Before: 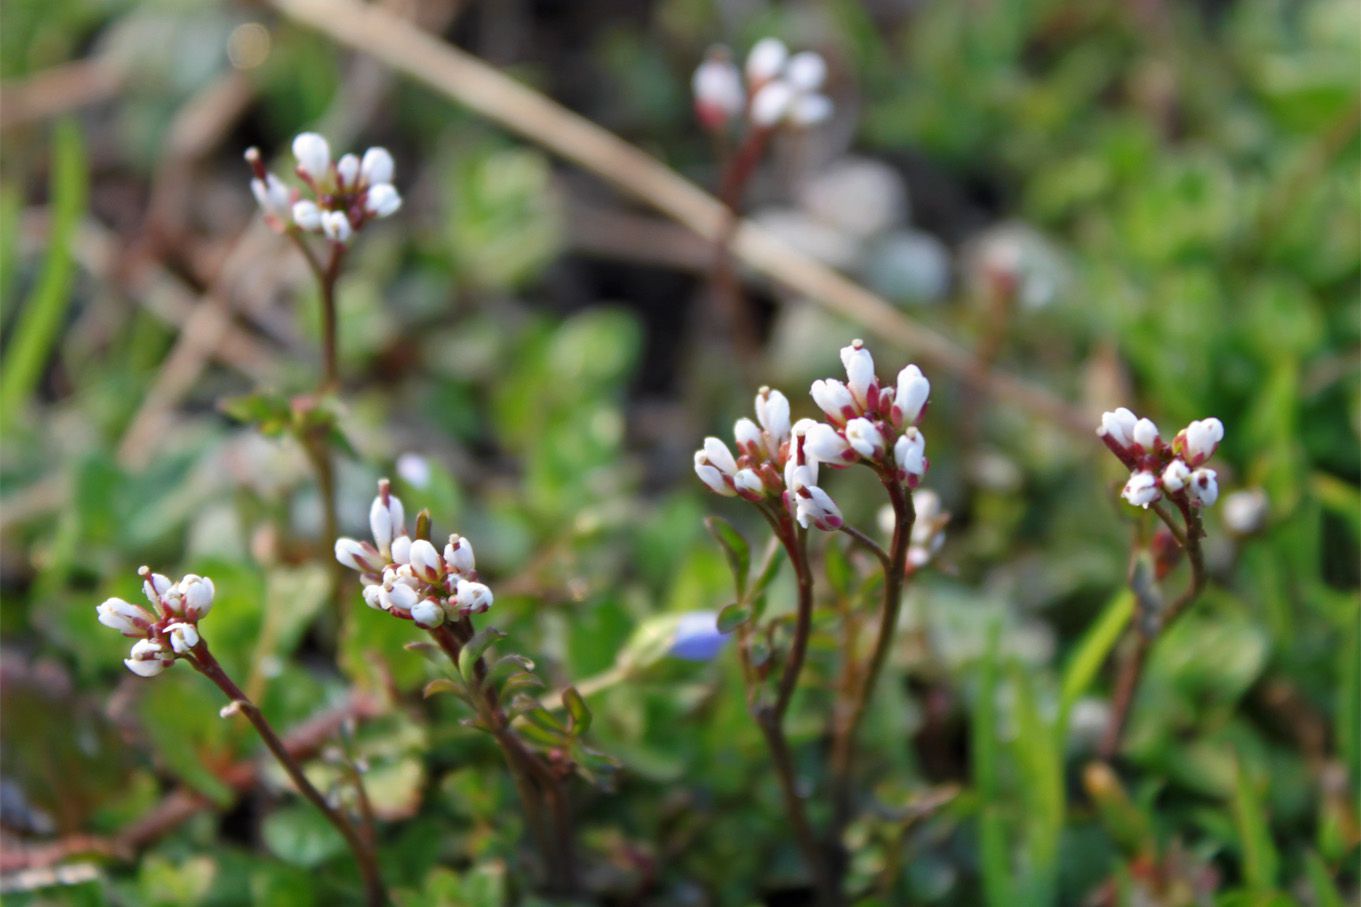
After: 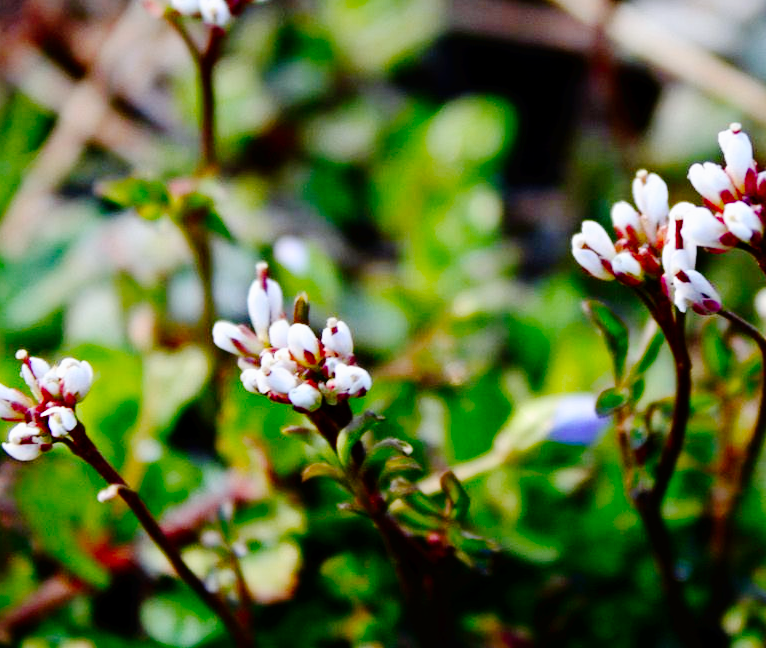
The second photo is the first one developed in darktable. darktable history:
contrast brightness saturation: contrast 0.13, brightness -0.05, saturation 0.16
crop: left 8.966%, top 23.852%, right 34.699%, bottom 4.703%
white balance: red 0.98, blue 1.034
tone curve: curves: ch0 [(0, 0) (0.003, 0.009) (0.011, 0.009) (0.025, 0.01) (0.044, 0.02) (0.069, 0.032) (0.1, 0.048) (0.136, 0.092) (0.177, 0.153) (0.224, 0.217) (0.277, 0.306) (0.335, 0.402) (0.399, 0.488) (0.468, 0.574) (0.543, 0.648) (0.623, 0.716) (0.709, 0.783) (0.801, 0.851) (0.898, 0.92) (1, 1)], preserve colors none
filmic rgb: black relative exposure -6.3 EV, white relative exposure 2.8 EV, threshold 3 EV, target black luminance 0%, hardness 4.6, latitude 67.35%, contrast 1.292, shadows ↔ highlights balance -3.5%, preserve chrominance no, color science v4 (2020), contrast in shadows soft, enable highlight reconstruction true
